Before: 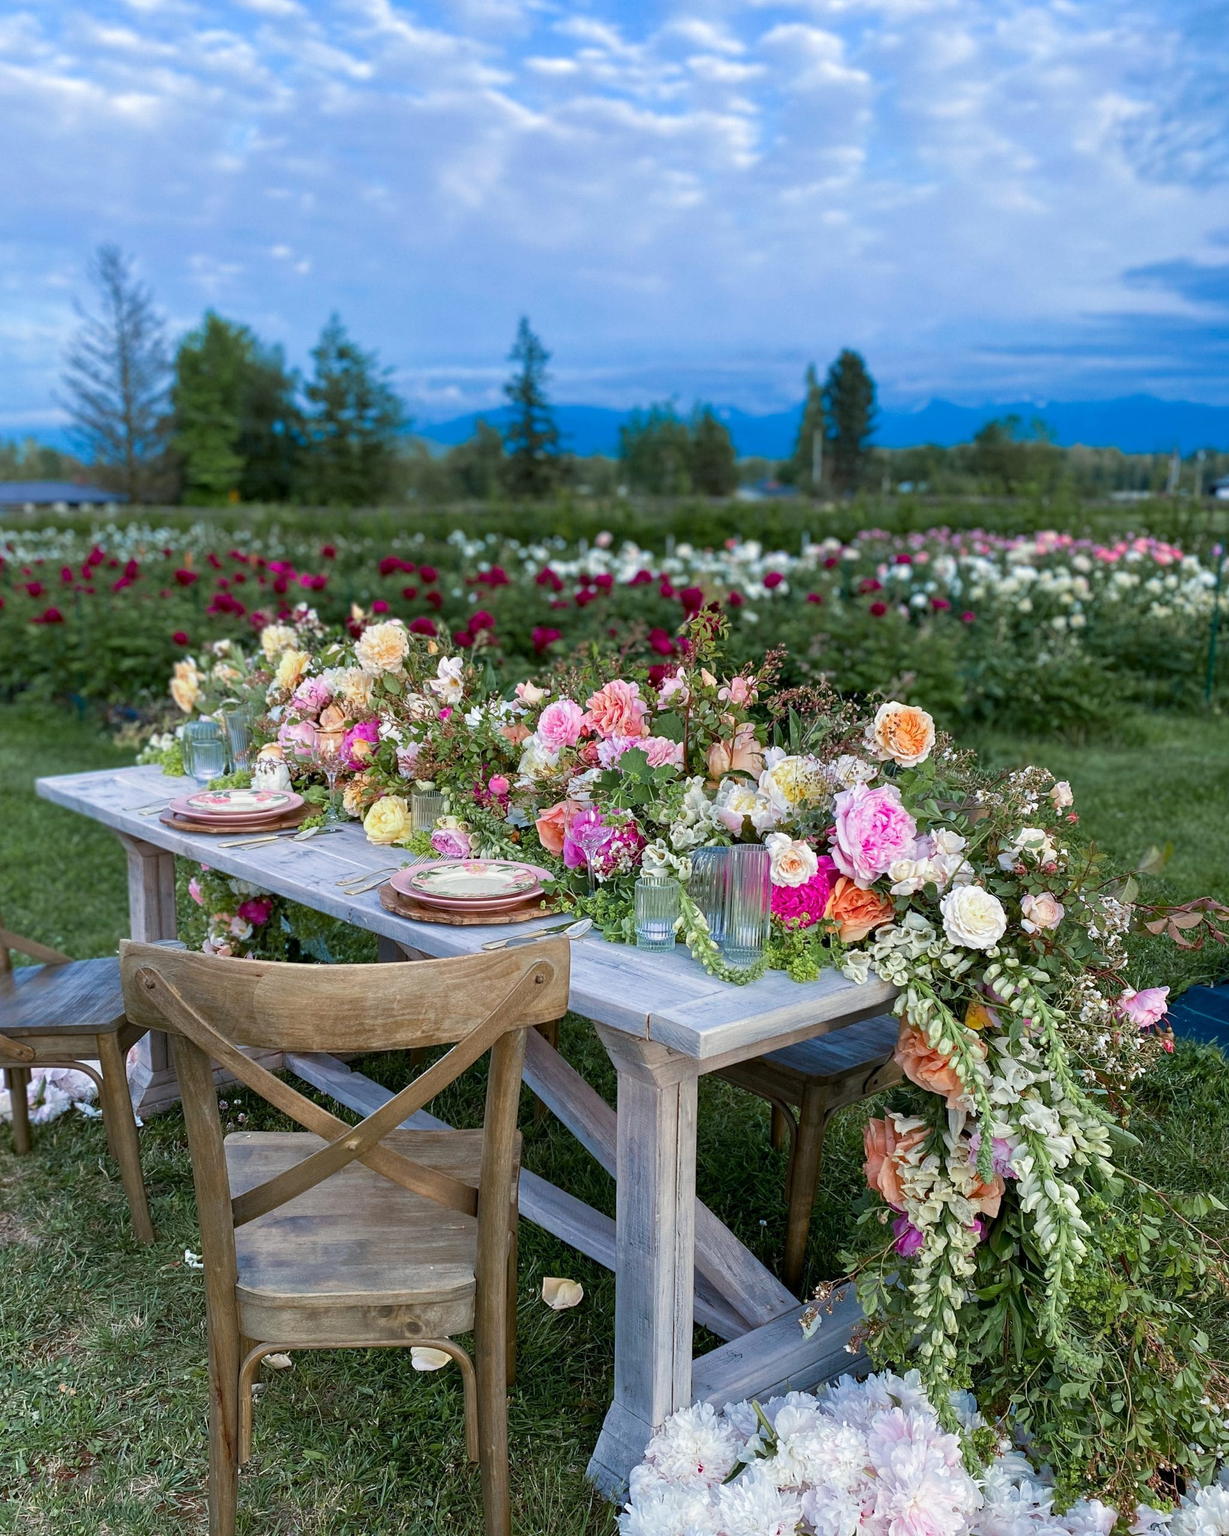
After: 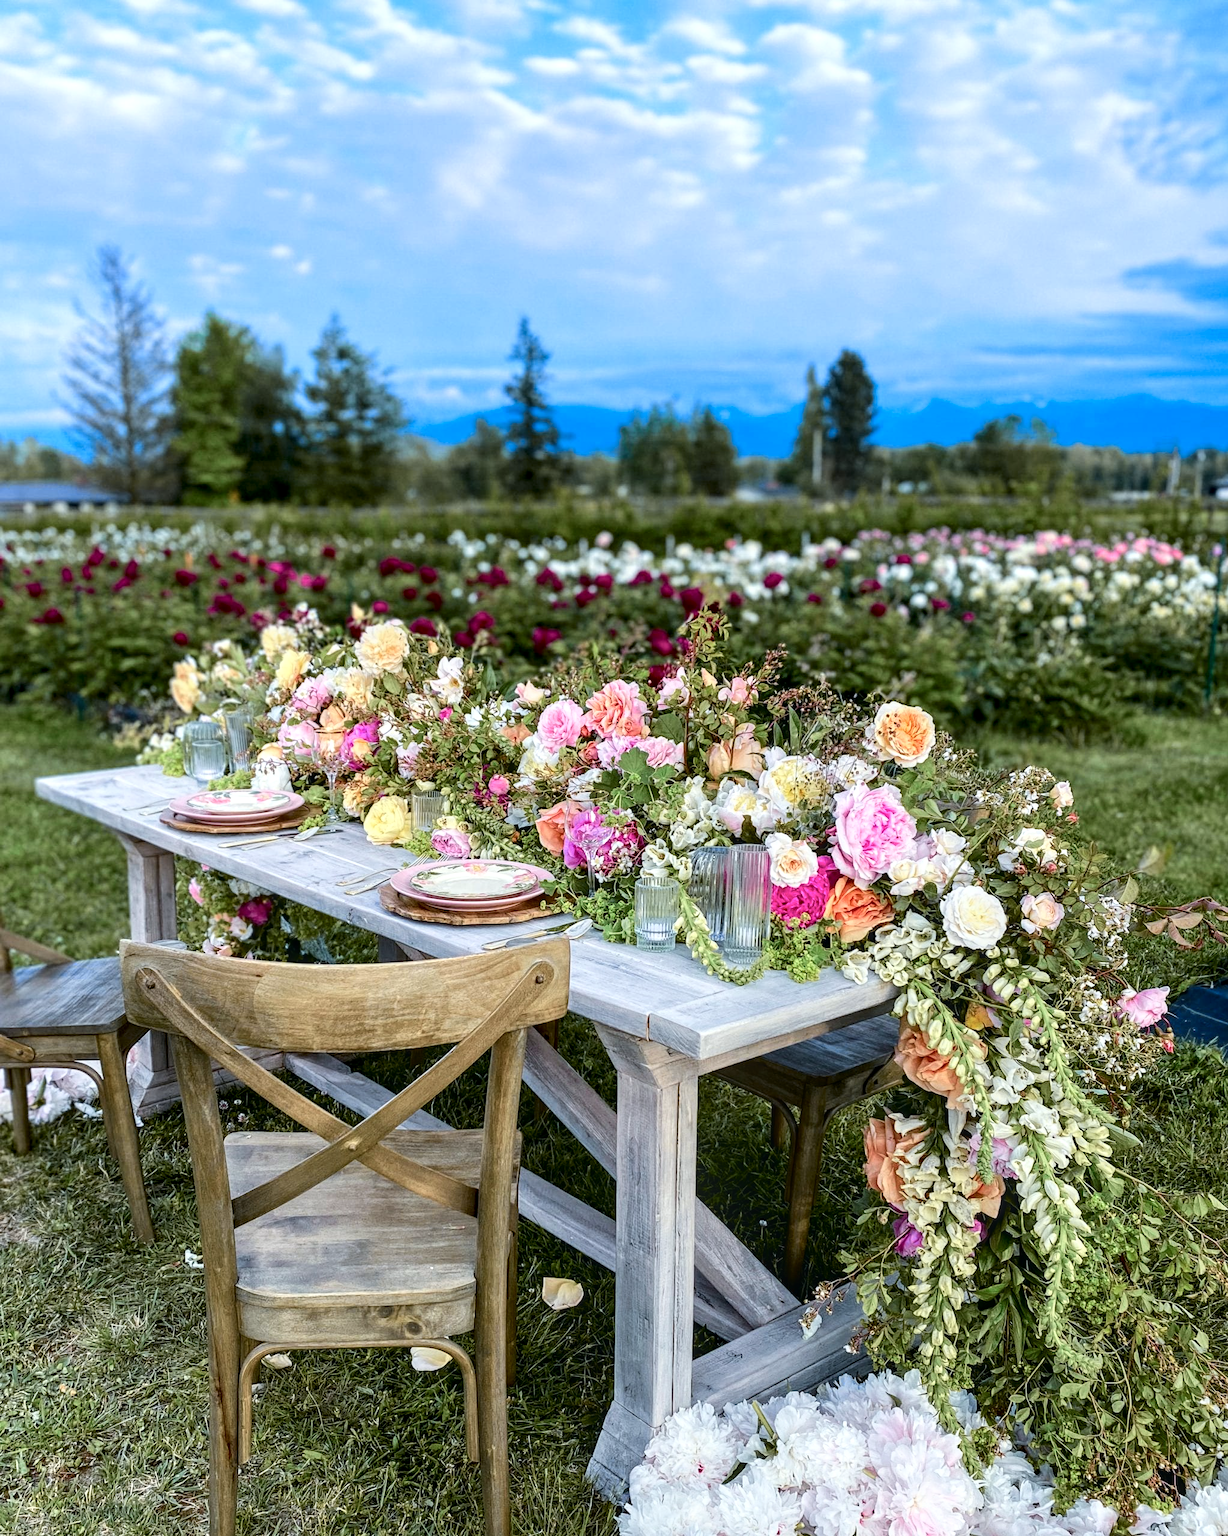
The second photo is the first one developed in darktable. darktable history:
local contrast: detail 130%
tone curve: curves: ch0 [(0, 0.023) (0.087, 0.065) (0.184, 0.168) (0.45, 0.54) (0.57, 0.683) (0.722, 0.825) (0.877, 0.948) (1, 1)]; ch1 [(0, 0) (0.388, 0.369) (0.44, 0.45) (0.495, 0.491) (0.534, 0.528) (0.657, 0.655) (1, 1)]; ch2 [(0, 0) (0.353, 0.317) (0.408, 0.427) (0.5, 0.497) (0.534, 0.544) (0.576, 0.605) (0.625, 0.631) (1, 1)], color space Lab, independent channels, preserve colors none
